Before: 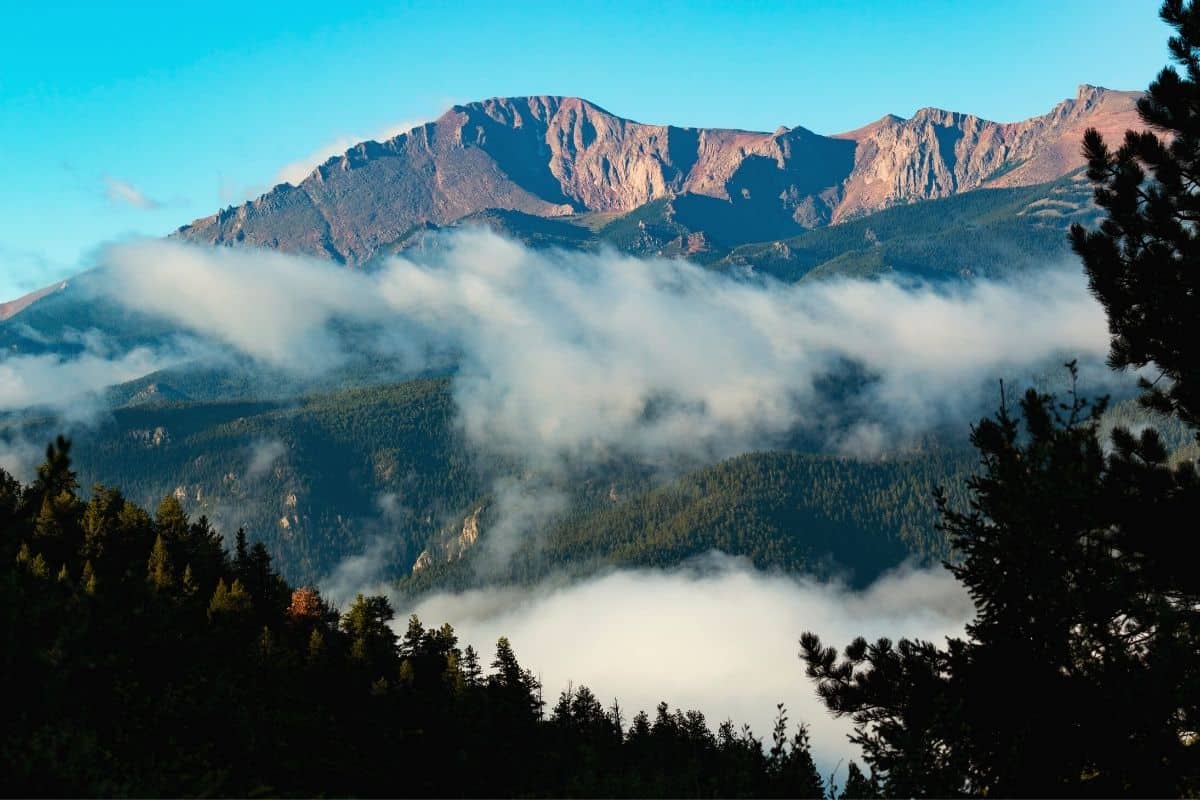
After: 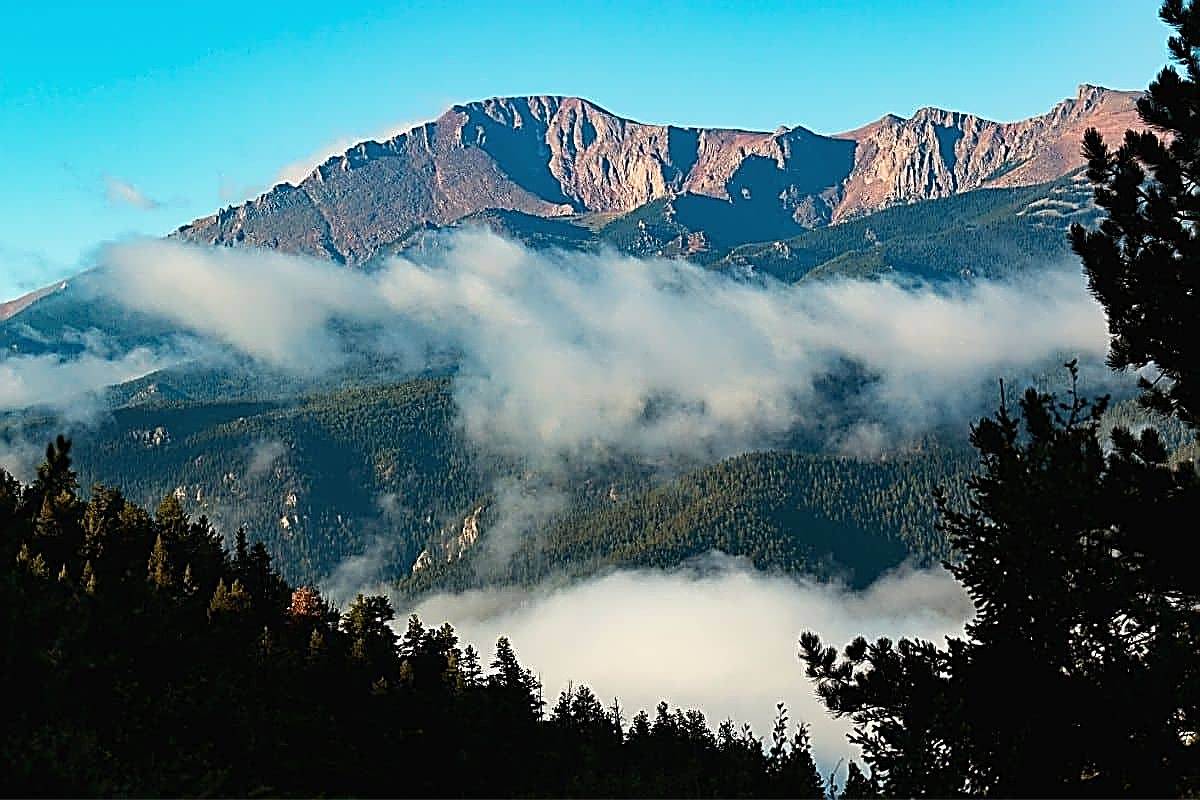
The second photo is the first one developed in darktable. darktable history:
sharpen: amount 1.994
